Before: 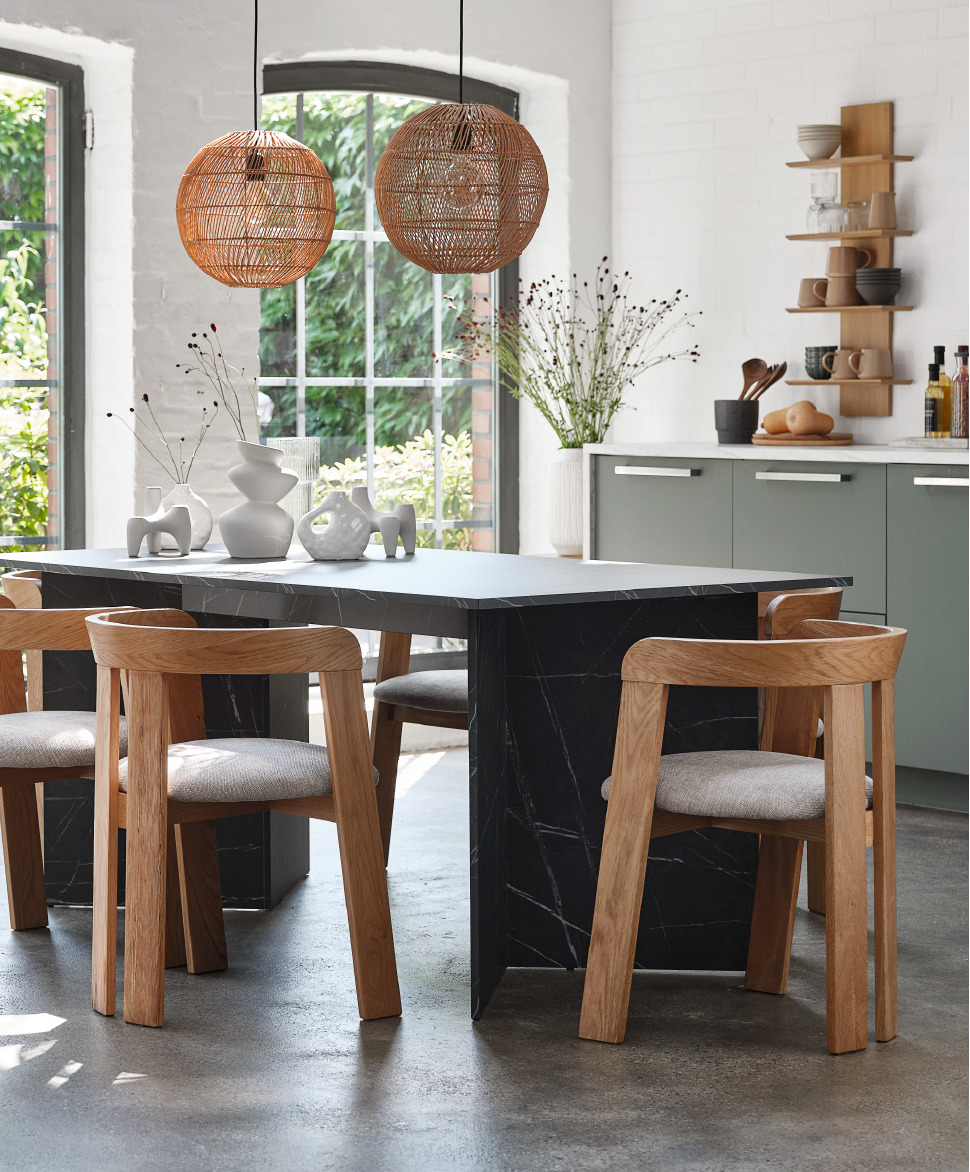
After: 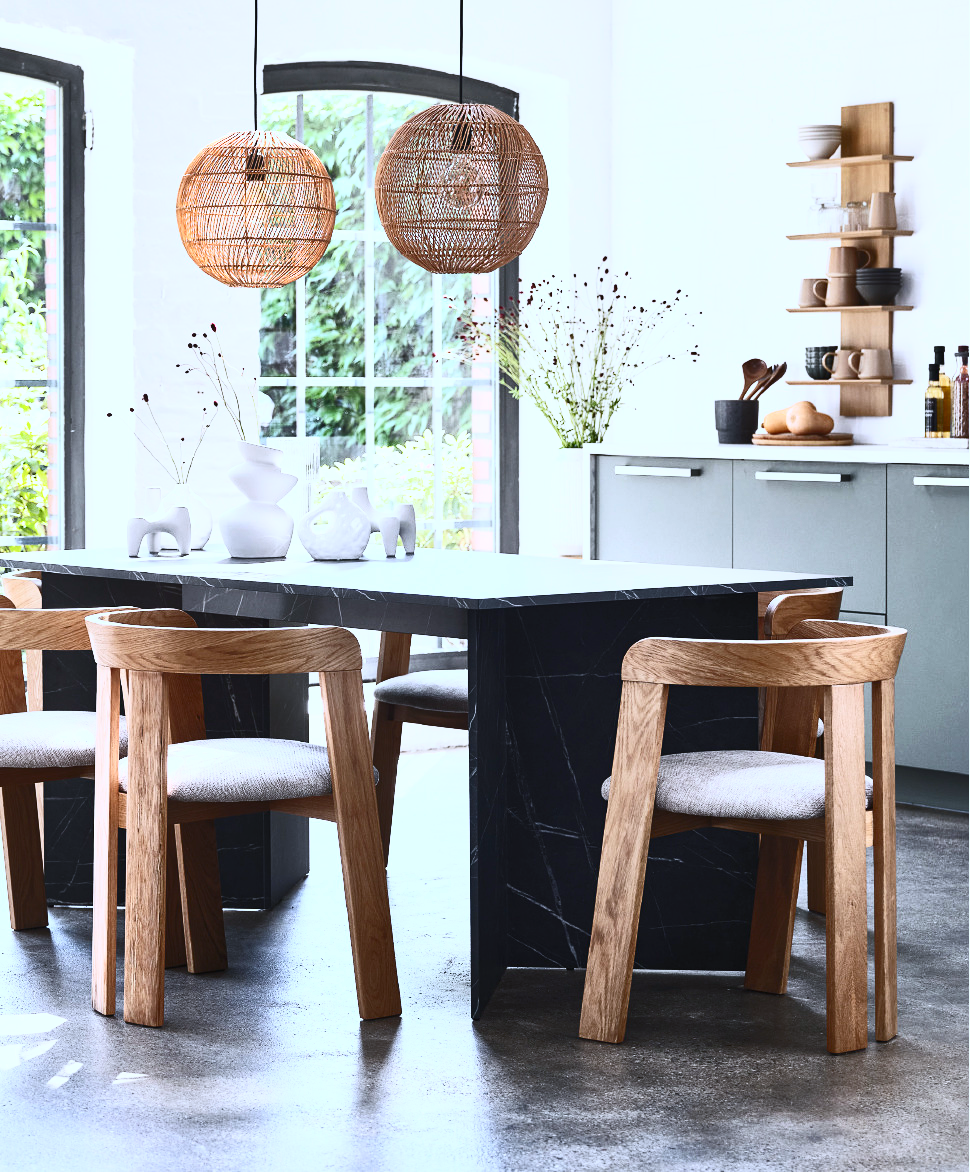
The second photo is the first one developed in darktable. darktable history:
contrast brightness saturation: contrast 0.62, brightness 0.34, saturation 0.14
white balance: red 0.948, green 1.02, blue 1.176
